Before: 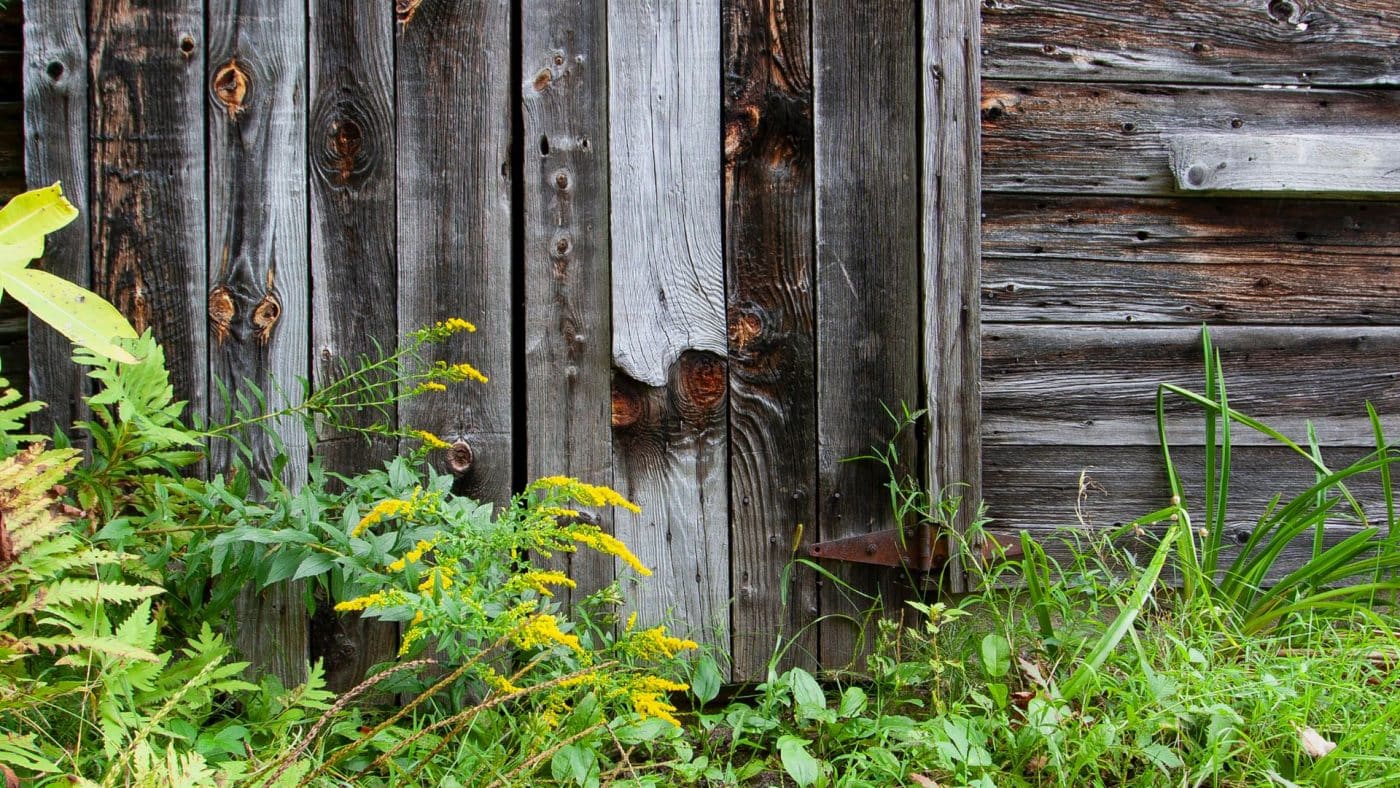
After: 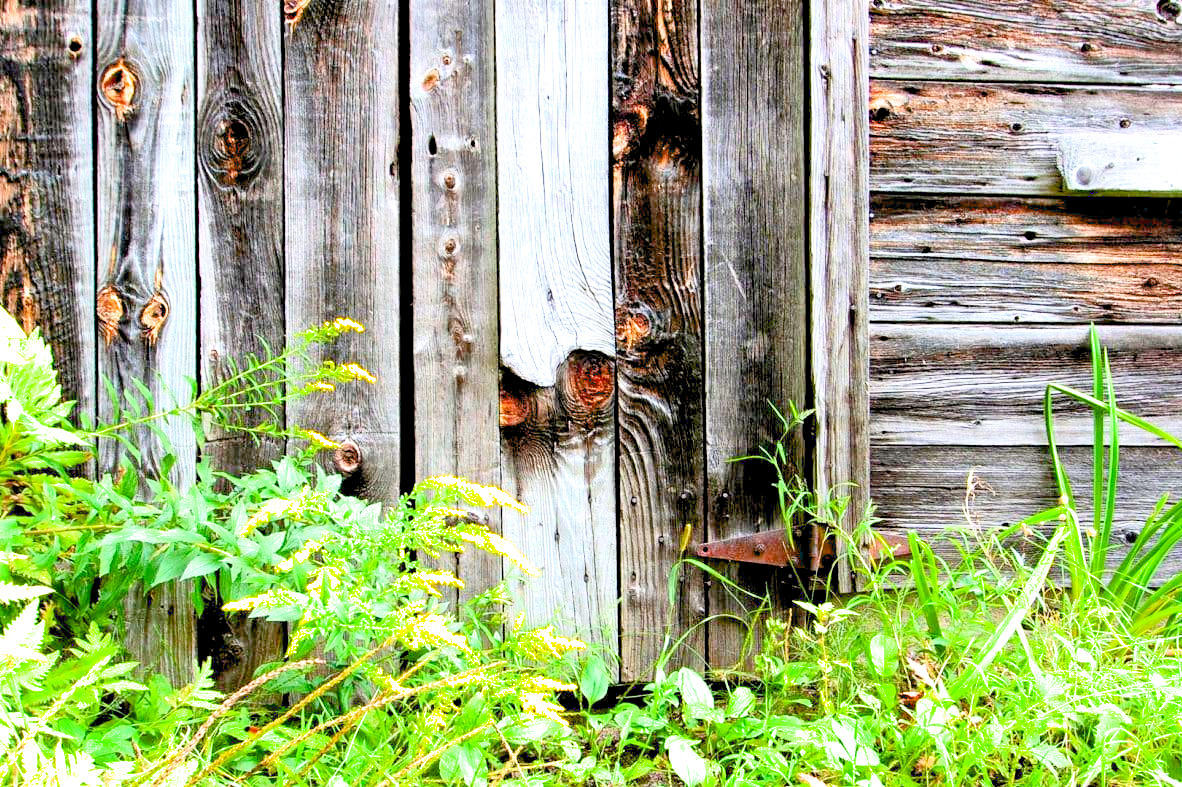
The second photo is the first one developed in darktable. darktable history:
crop: left 8.034%, right 7.51%
contrast brightness saturation: contrast 0.238, brightness 0.264, saturation 0.374
exposure: black level correction 0.008, exposure 1.417 EV, compensate exposure bias true, compensate highlight preservation false
tone equalizer: edges refinement/feathering 500, mask exposure compensation -1.57 EV, preserve details no
filmic rgb: black relative exposure -15.11 EV, white relative exposure 3 EV, target black luminance 0%, hardness 9.35, latitude 98.48%, contrast 0.915, shadows ↔ highlights balance 0.54%
